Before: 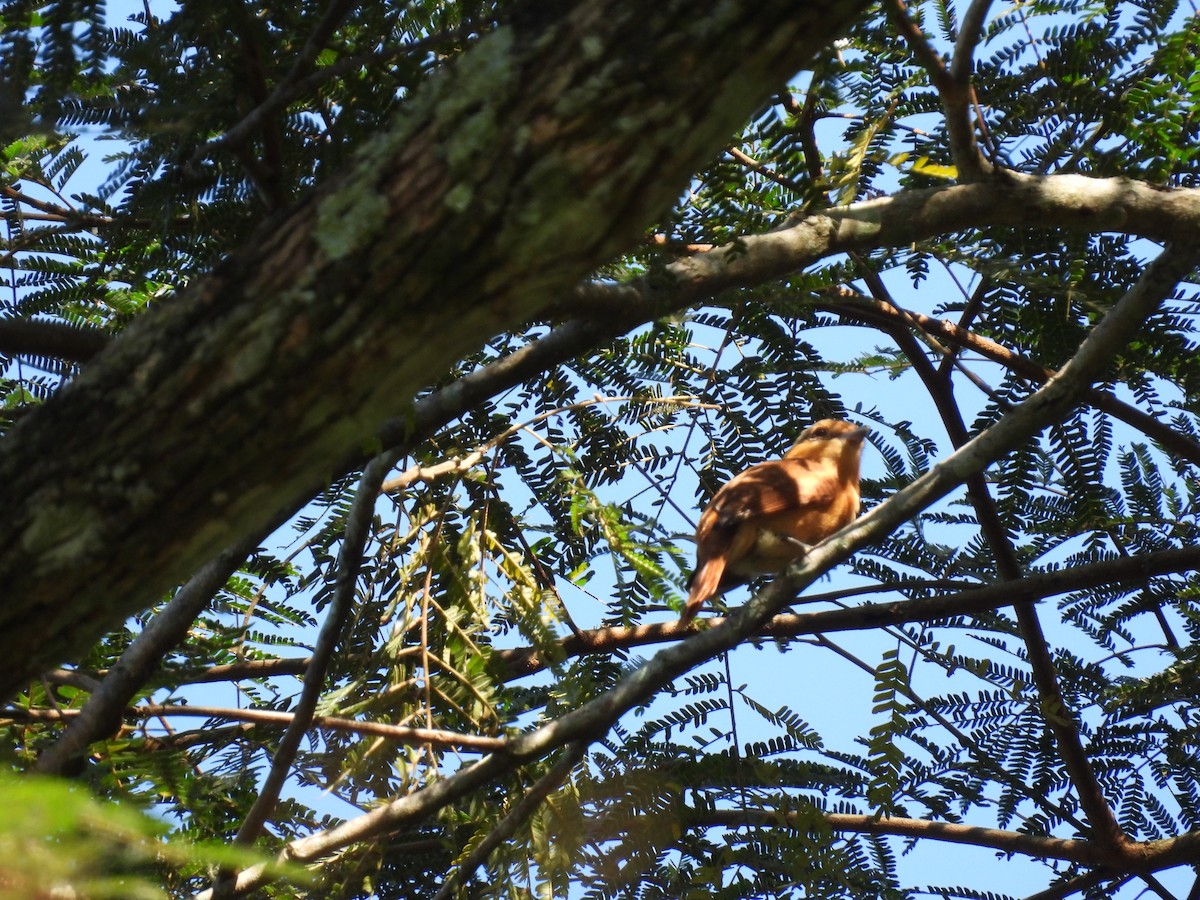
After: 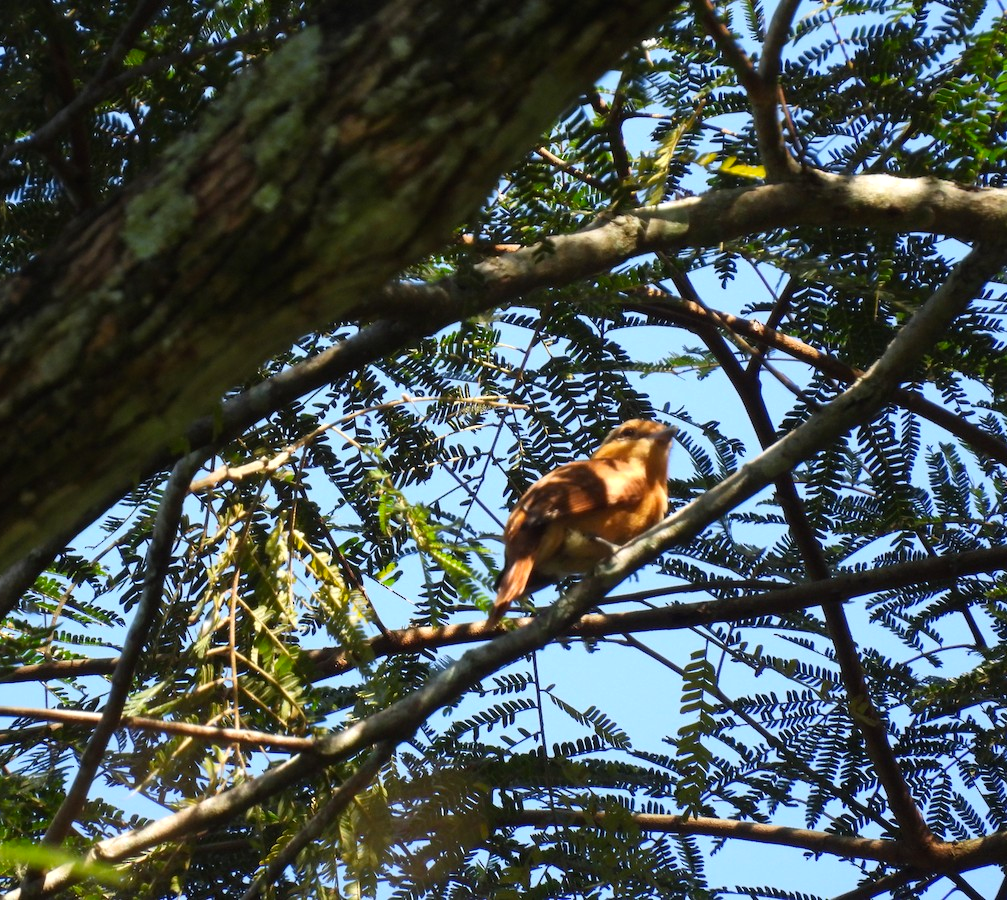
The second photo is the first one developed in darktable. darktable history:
tone equalizer: smoothing diameter 24.99%, edges refinement/feathering 9.77, preserve details guided filter
color balance rgb: linear chroma grading › global chroma 0.661%, perceptual saturation grading › global saturation 10.067%, global vibrance 5.44%, contrast 3.586%
crop: left 16.068%
